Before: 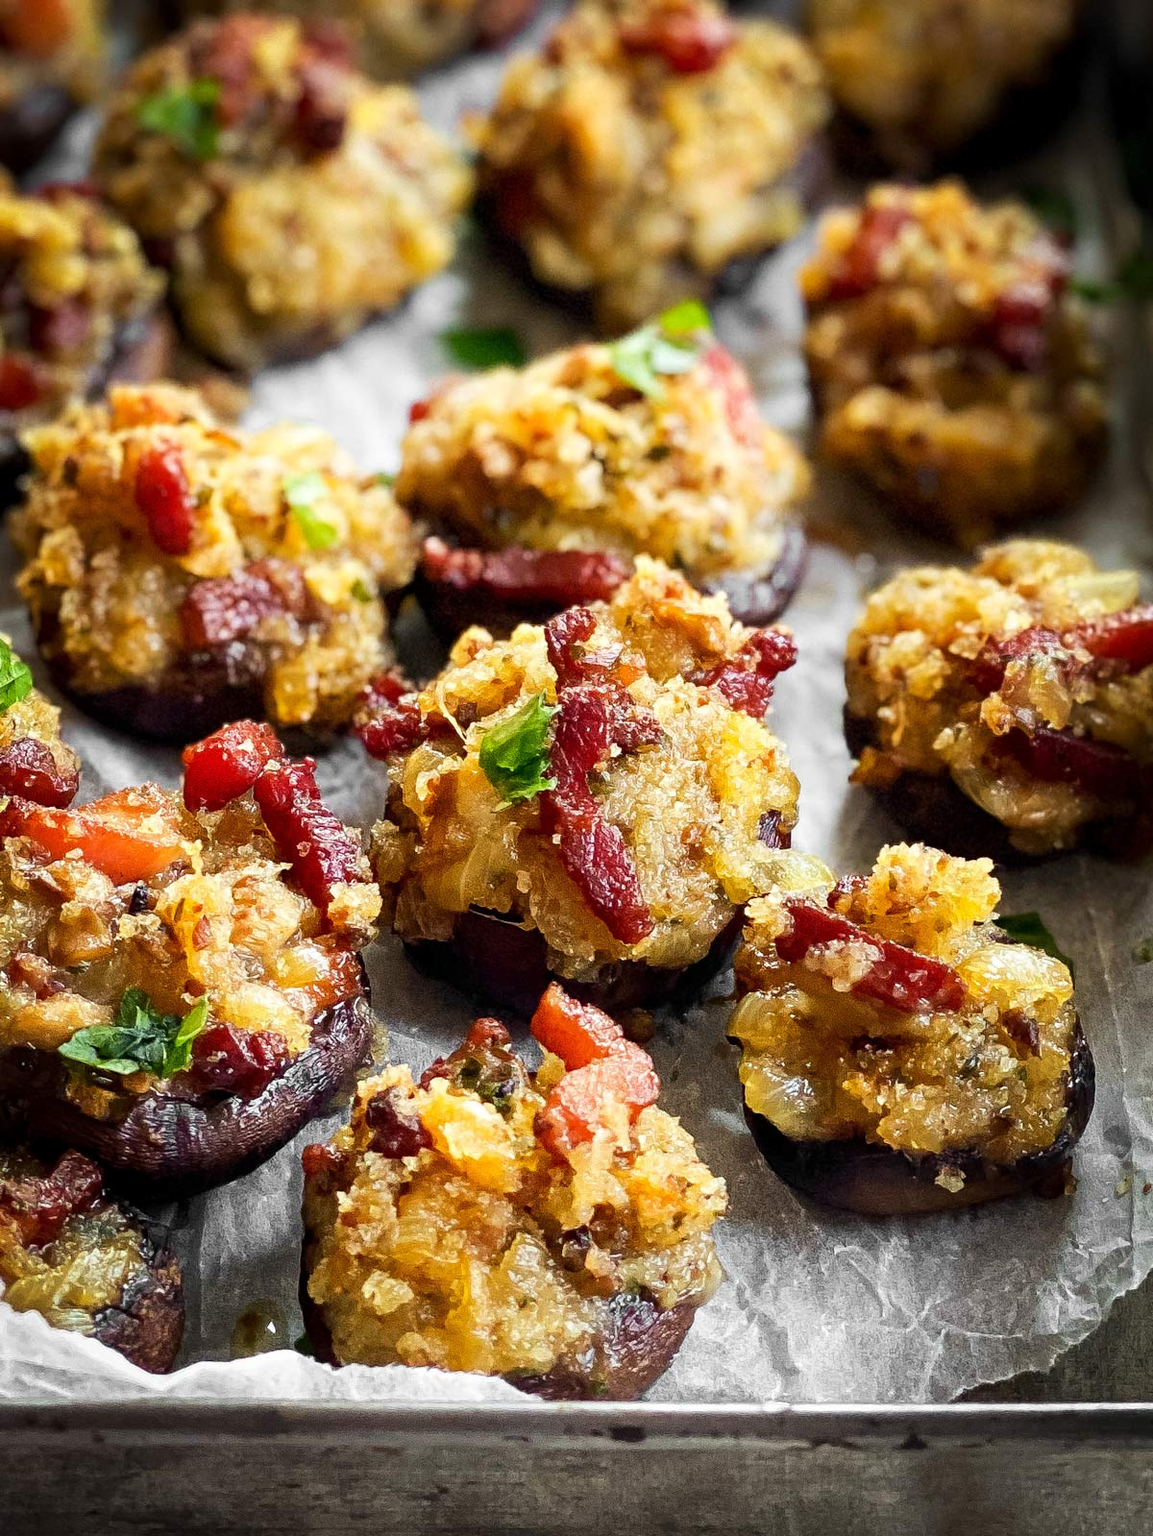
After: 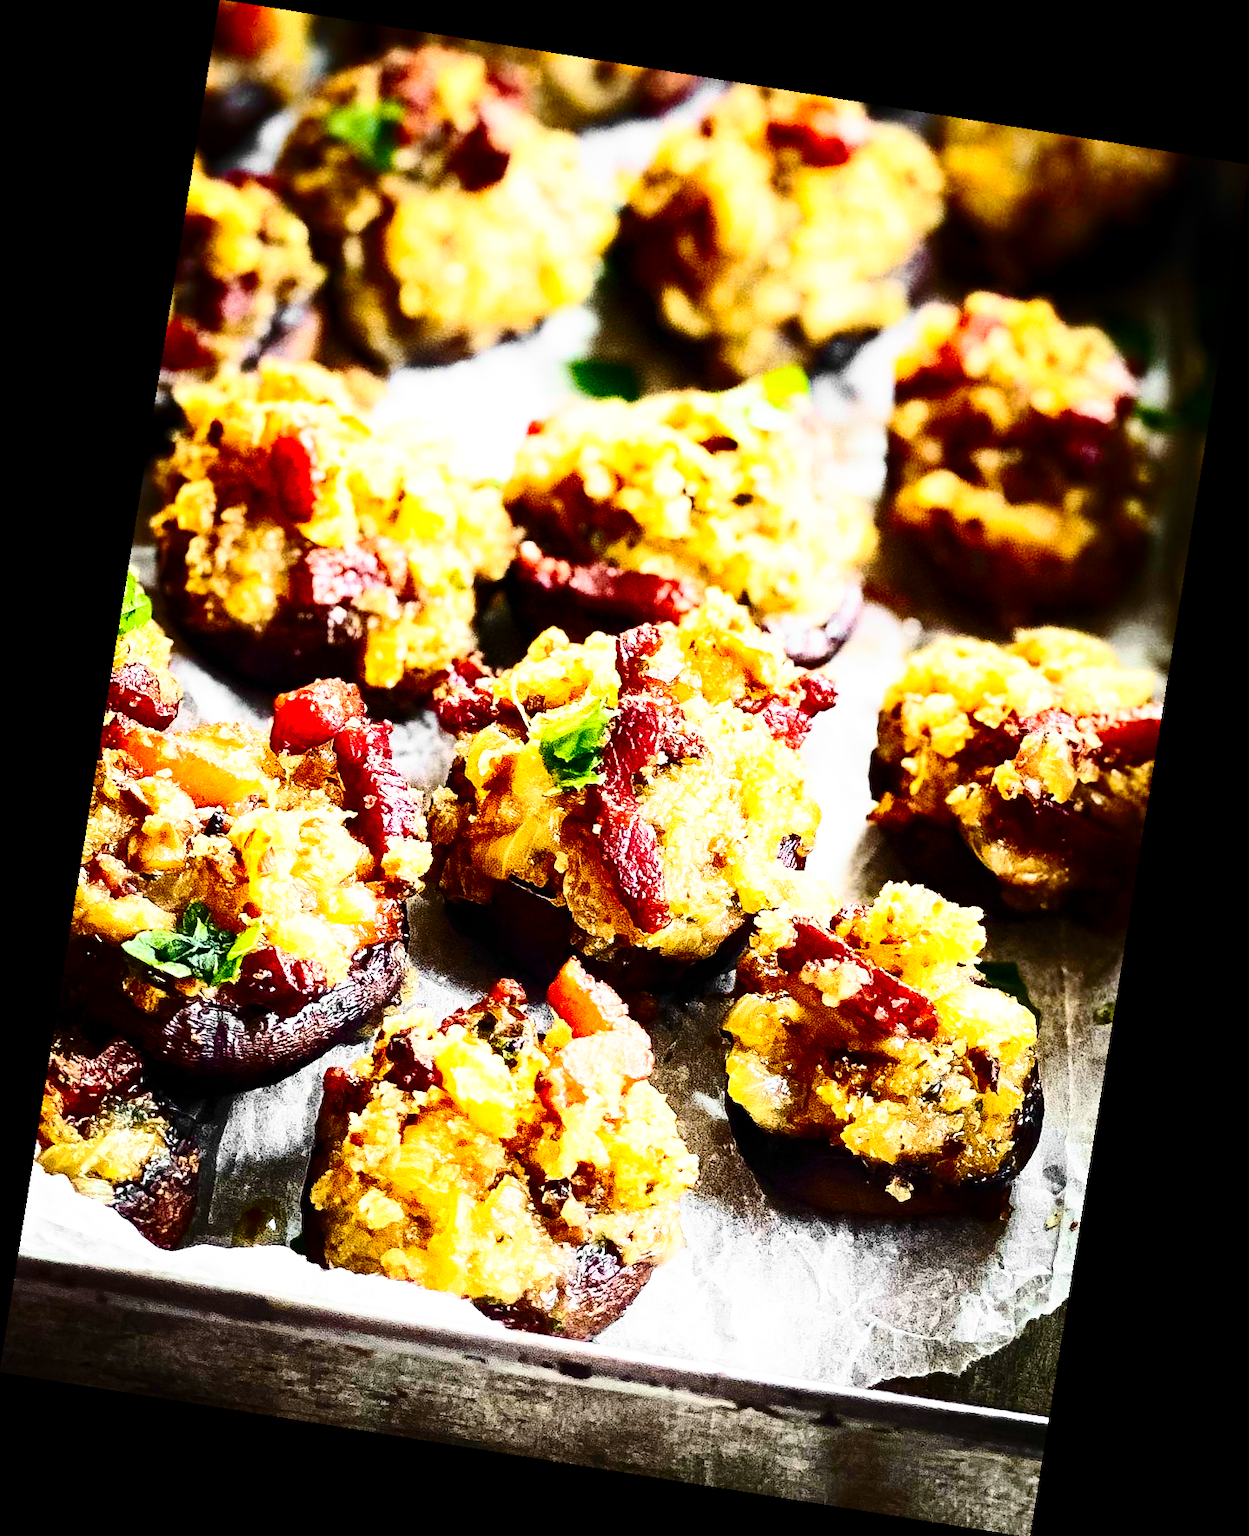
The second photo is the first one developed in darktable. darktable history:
tone equalizer: -8 EV -0.417 EV, -7 EV -0.389 EV, -6 EV -0.333 EV, -5 EV -0.222 EV, -3 EV 0.222 EV, -2 EV 0.333 EV, -1 EV 0.389 EV, +0 EV 0.417 EV, edges refinement/feathering 500, mask exposure compensation -1.57 EV, preserve details no
contrast brightness saturation: contrast 0.4, brightness 0.05, saturation 0.25
base curve: curves: ch0 [(0, 0) (0.028, 0.03) (0.121, 0.232) (0.46, 0.748) (0.859, 0.968) (1, 1)], preserve colors none
rotate and perspective: rotation 9.12°, automatic cropping off
